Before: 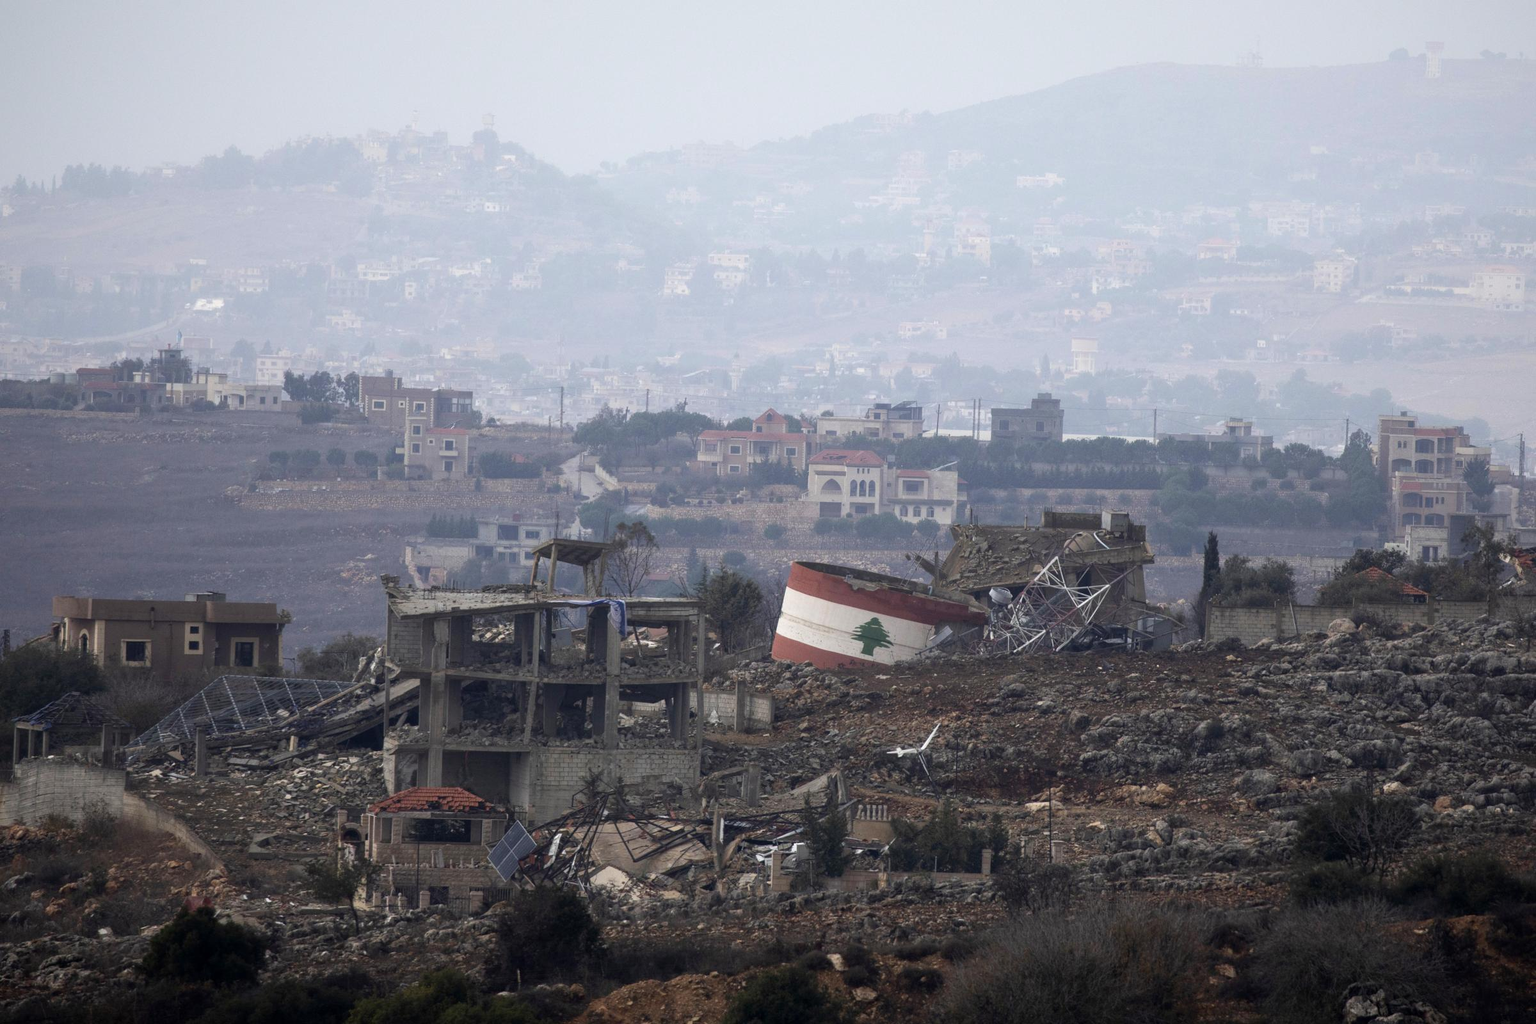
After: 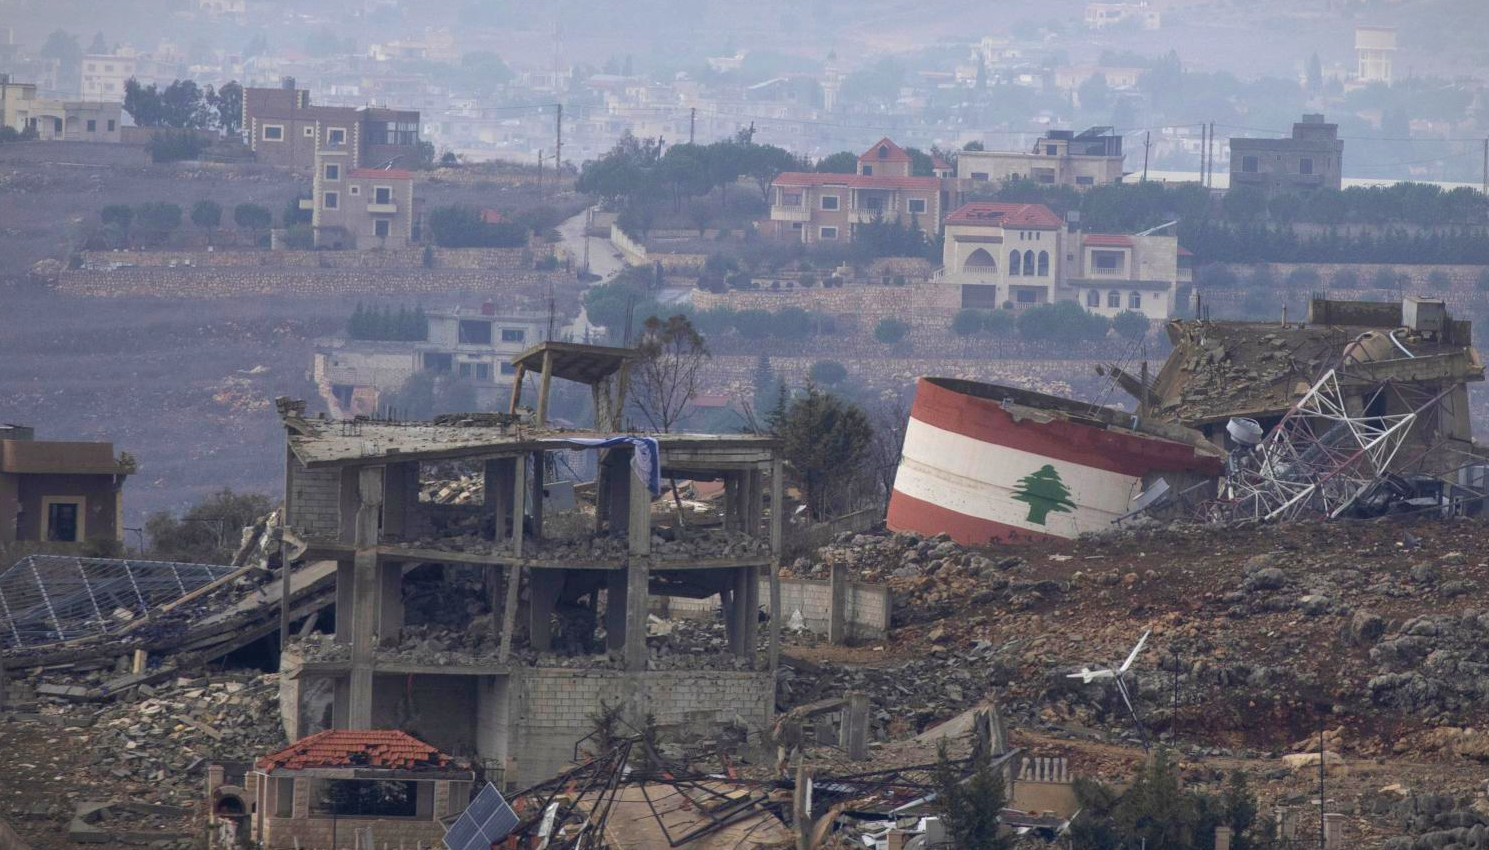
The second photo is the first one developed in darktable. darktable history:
velvia: on, module defaults
shadows and highlights: on, module defaults
vignetting: fall-off start 100%, brightness -0.282, width/height ratio 1.31
crop: left 13.312%, top 31.28%, right 24.627%, bottom 15.582%
